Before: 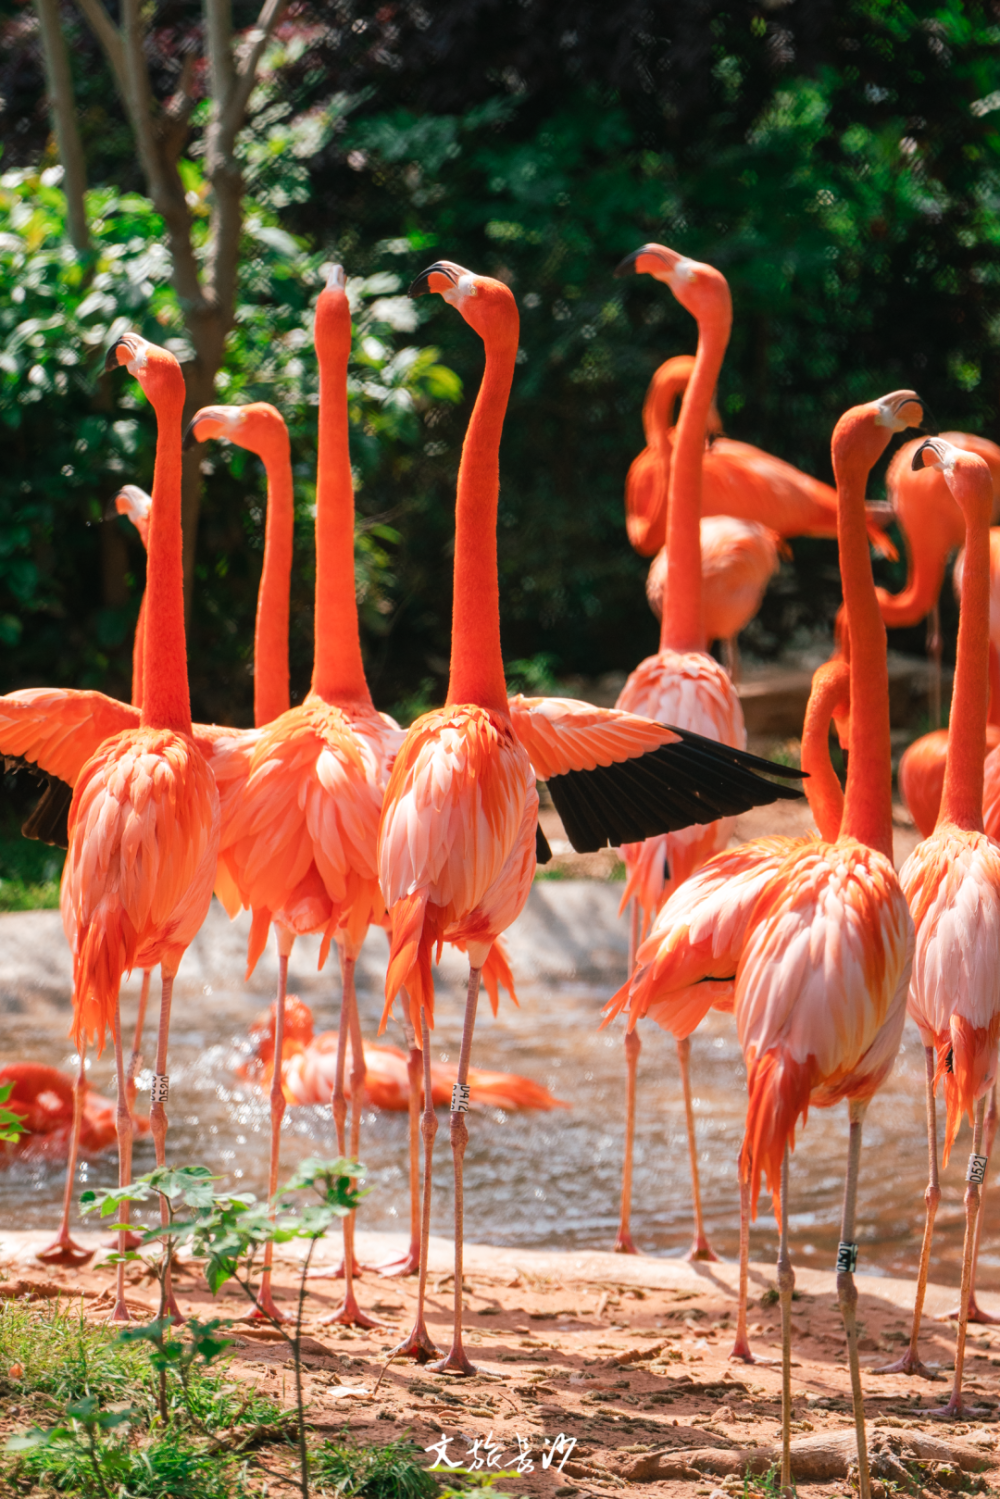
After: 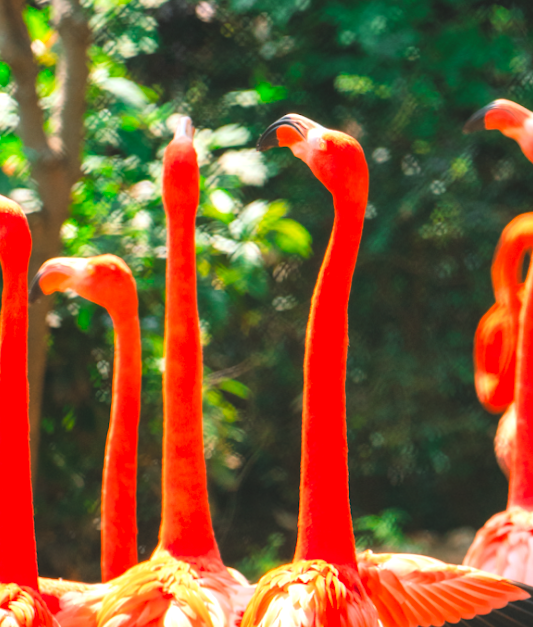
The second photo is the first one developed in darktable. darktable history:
contrast brightness saturation: contrast 0.07, brightness 0.18, saturation 0.4
crop: left 15.306%, top 9.065%, right 30.789%, bottom 48.638%
exposure: black level correction -0.002, exposure 0.54 EV, compensate highlight preservation false
rotate and perspective: rotation 0.174°, lens shift (vertical) 0.013, lens shift (horizontal) 0.019, shear 0.001, automatic cropping original format, crop left 0.007, crop right 0.991, crop top 0.016, crop bottom 0.997
color correction: highlights b* 3
